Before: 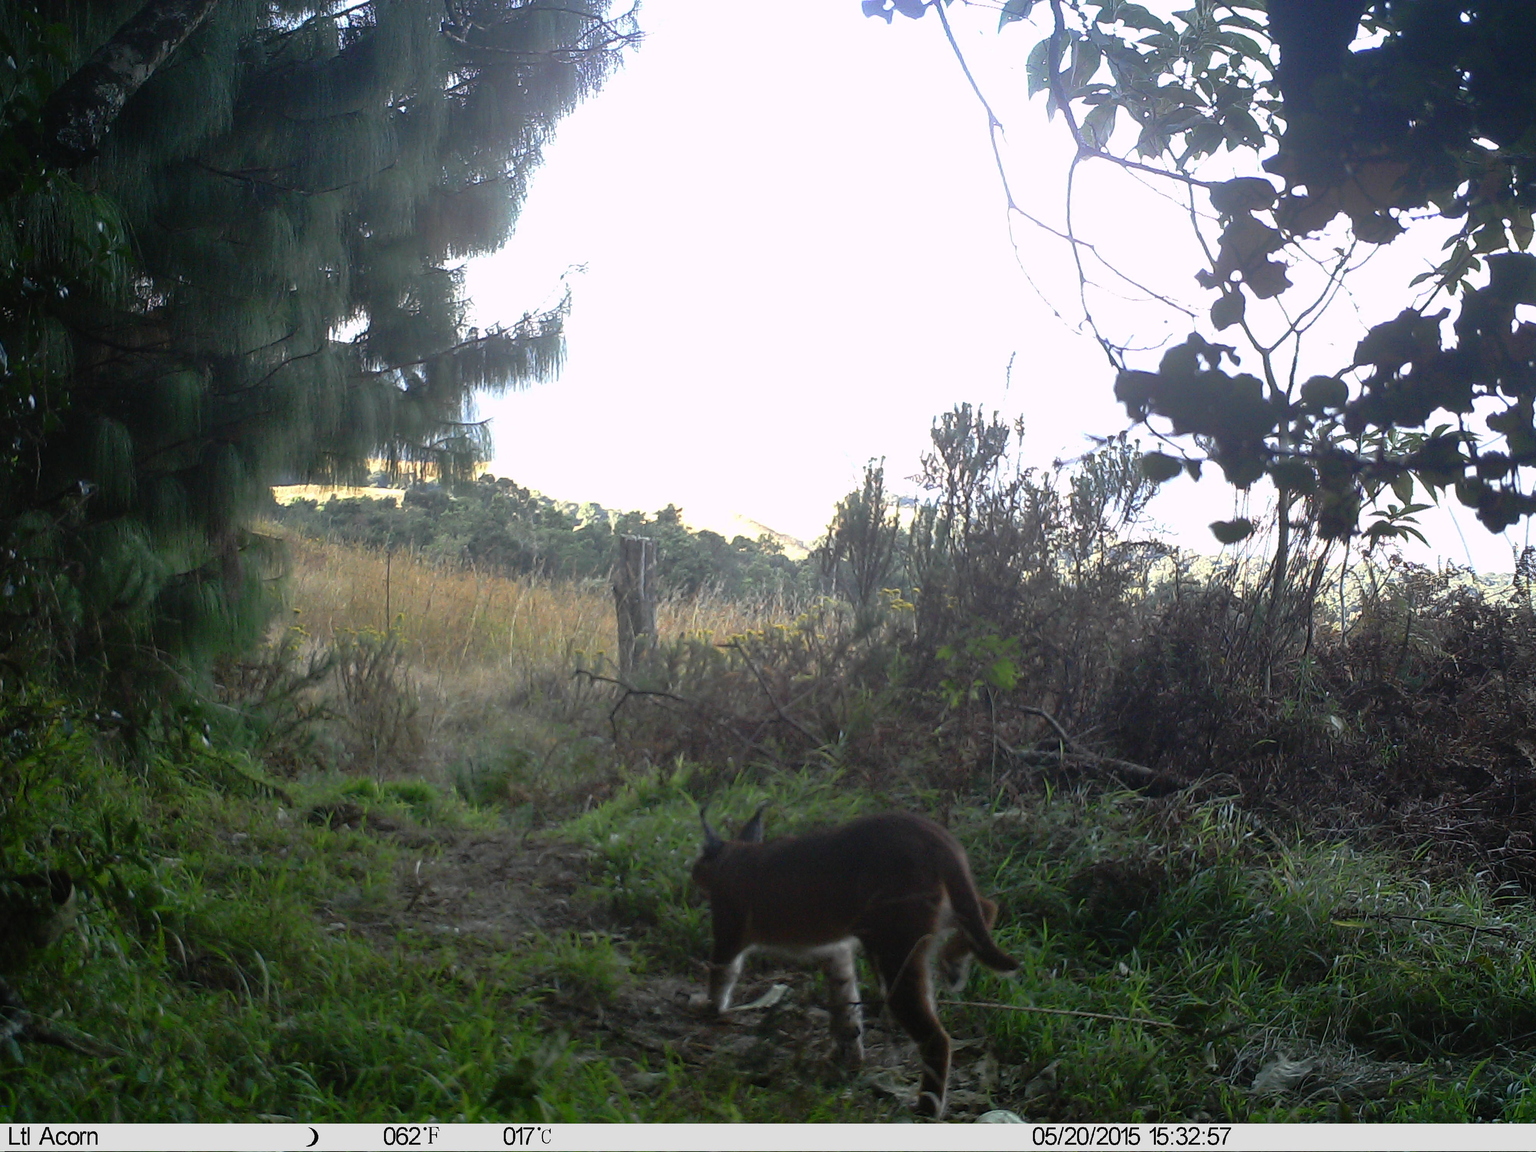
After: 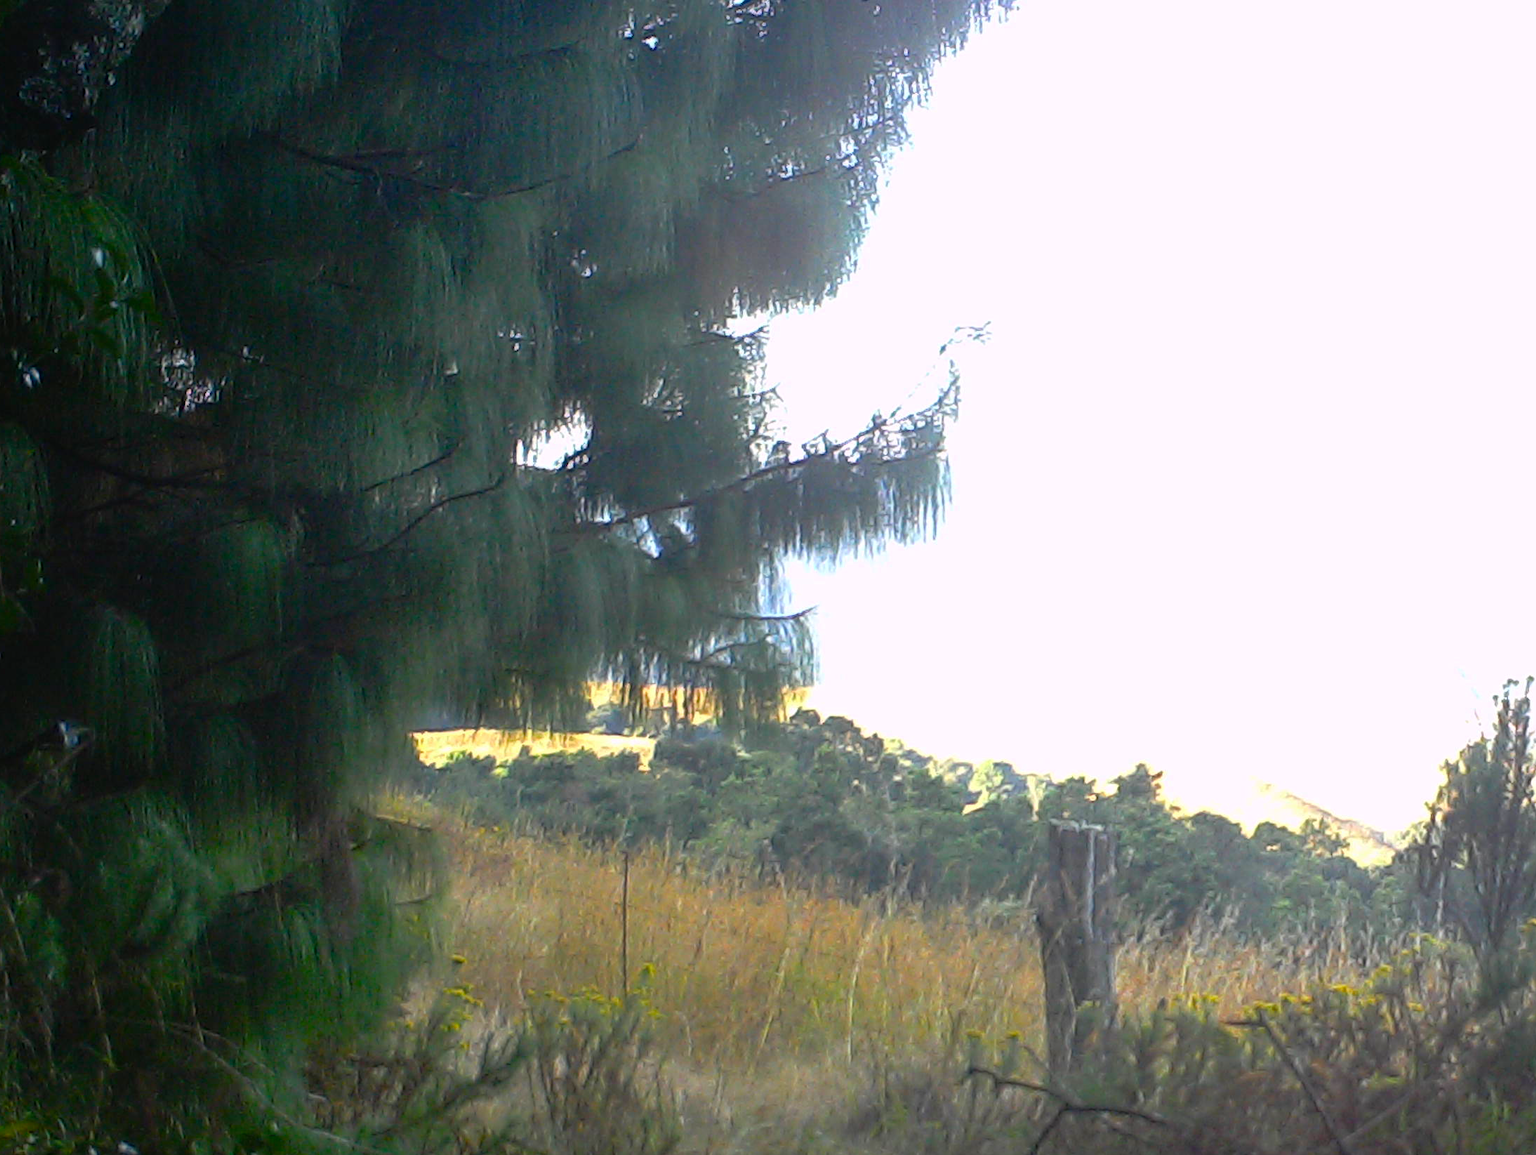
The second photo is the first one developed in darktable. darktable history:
color balance rgb: linear chroma grading › global chroma 15%, perceptual saturation grading › global saturation 30%
crop and rotate: left 3.047%, top 7.509%, right 42.236%, bottom 37.598%
